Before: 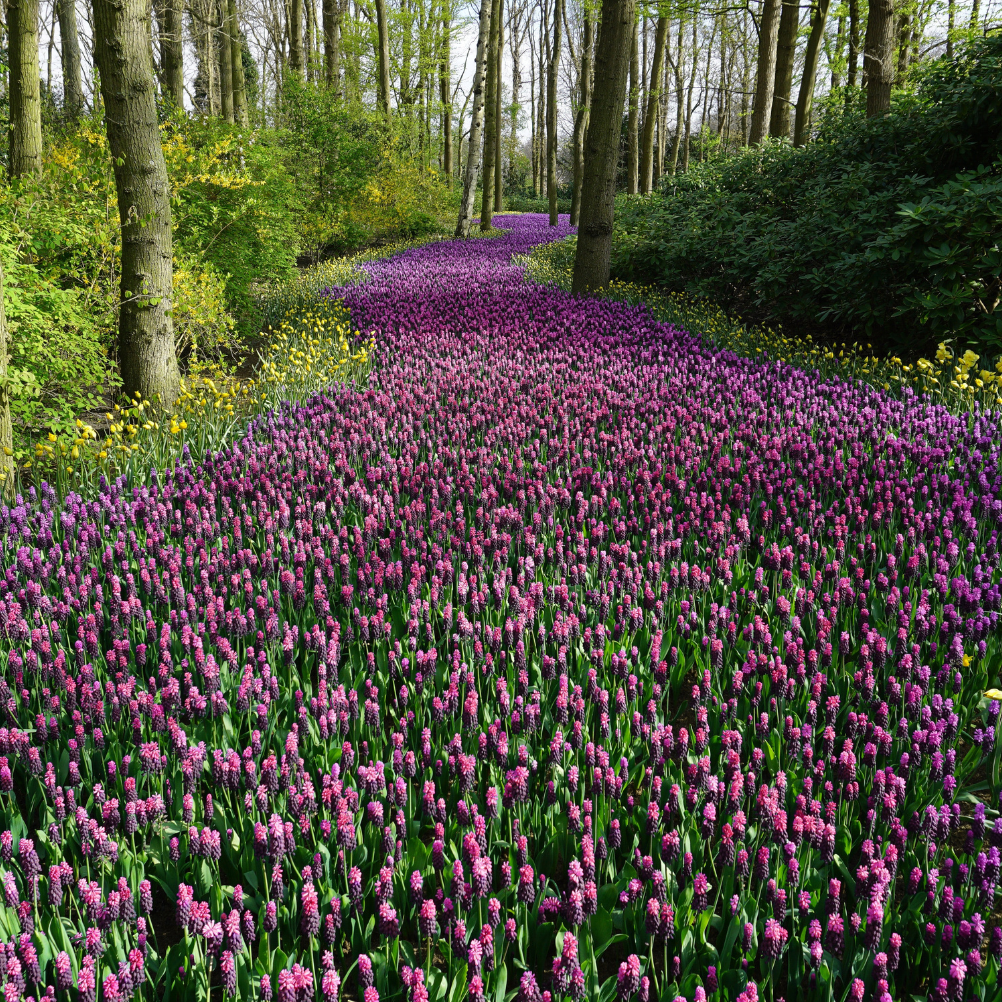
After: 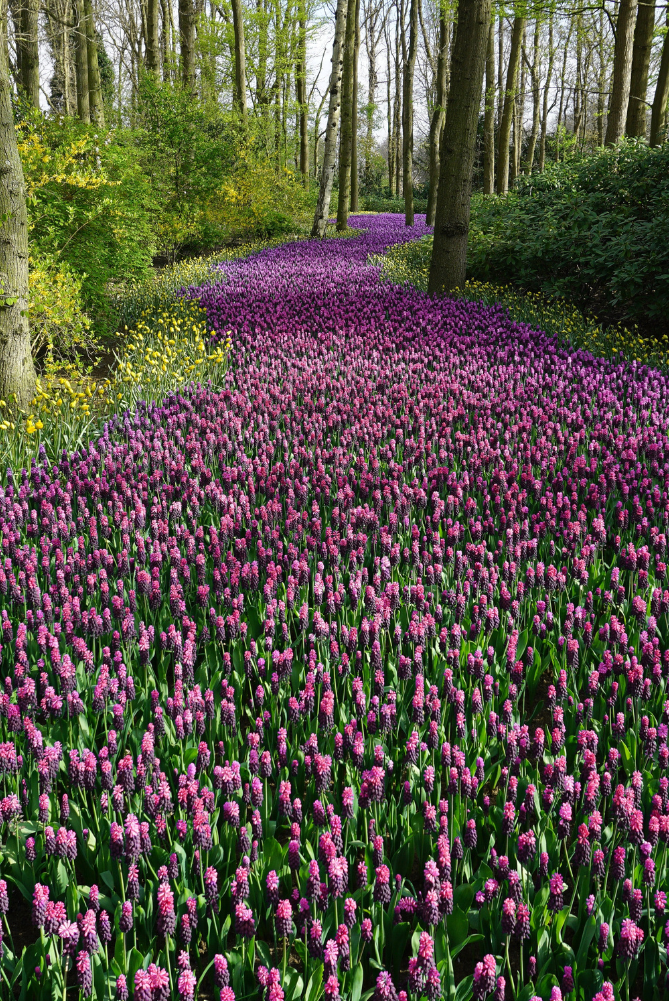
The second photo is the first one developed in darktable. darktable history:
crop and rotate: left 14.422%, right 18.804%
